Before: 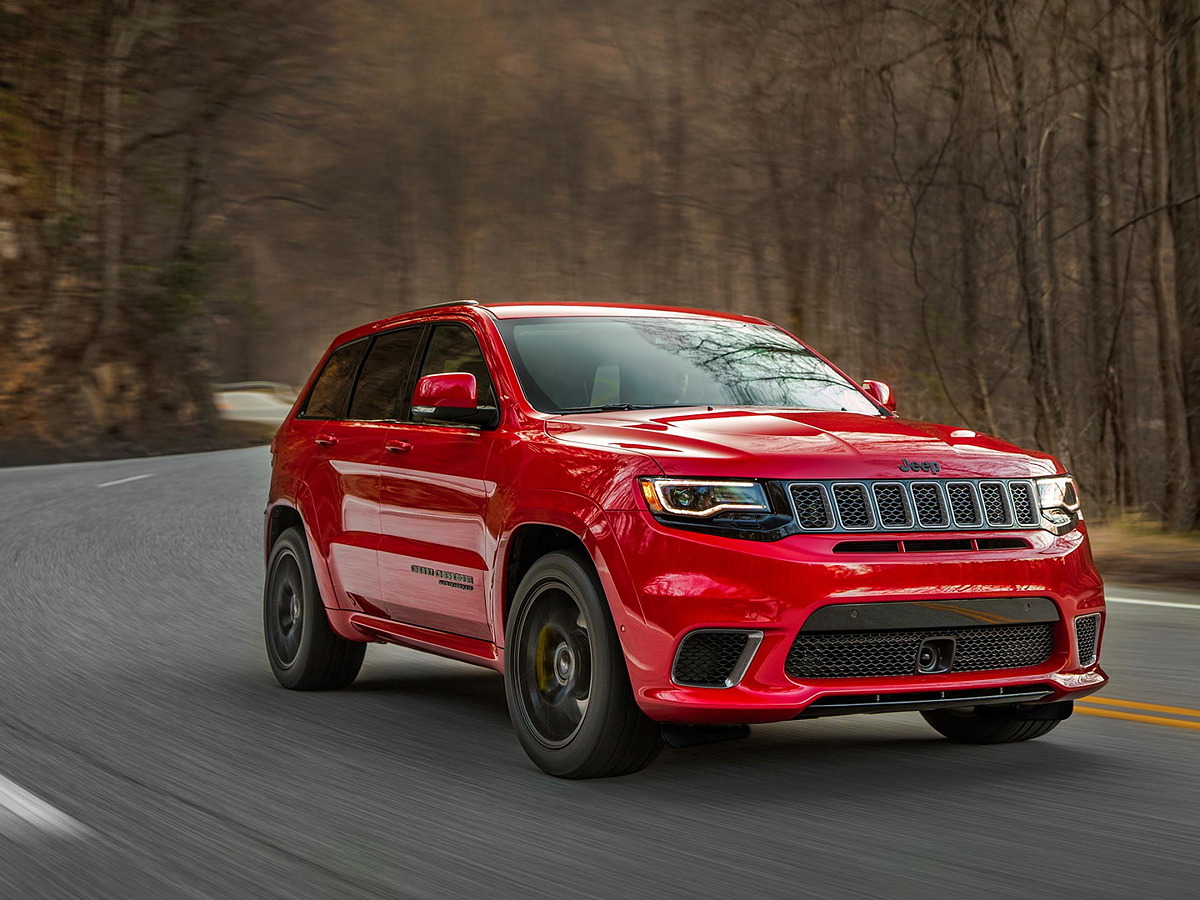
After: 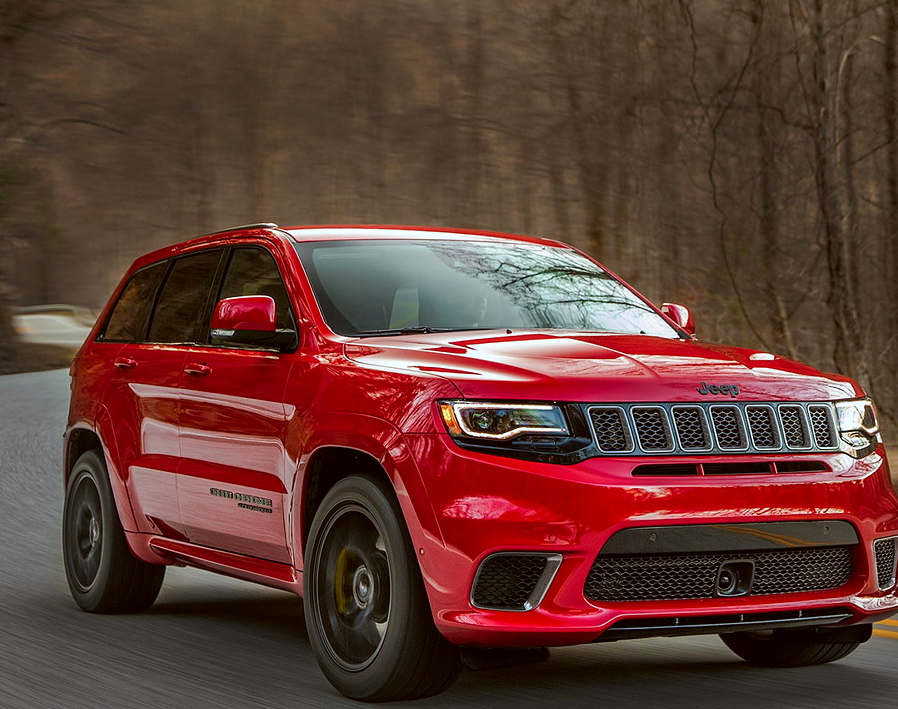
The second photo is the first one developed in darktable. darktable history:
crop: left 16.768%, top 8.653%, right 8.362%, bottom 12.485%
color correction: highlights a* -3.28, highlights b* -6.24, shadows a* 3.1, shadows b* 5.19
